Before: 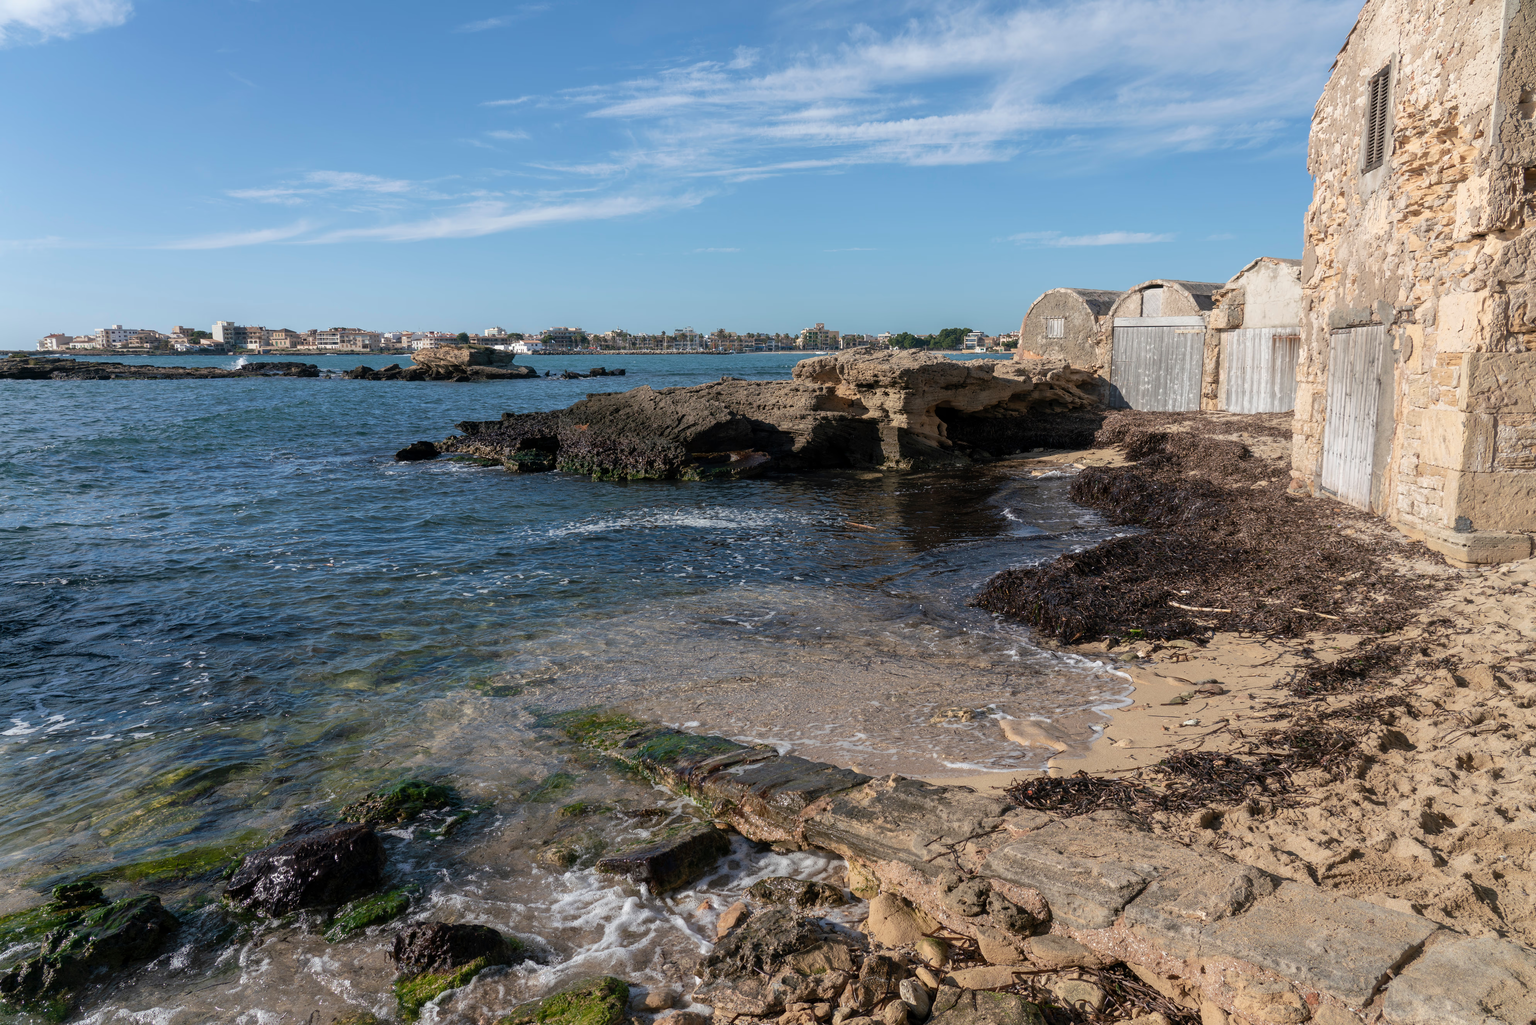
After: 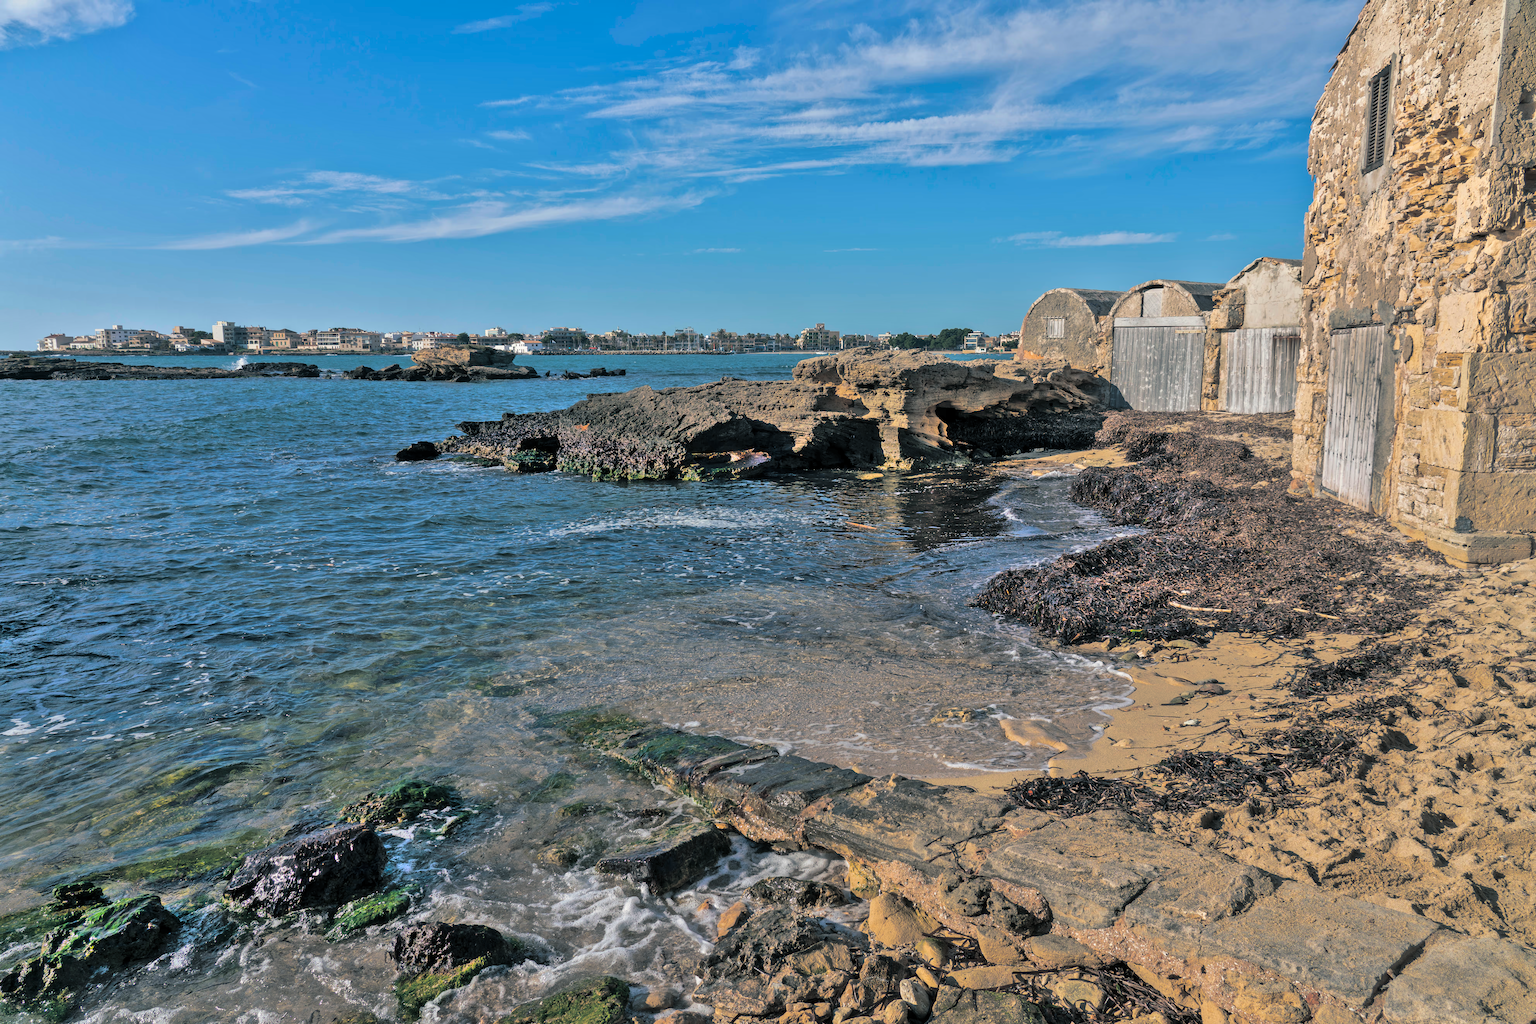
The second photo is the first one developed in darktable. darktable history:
color balance rgb: linear chroma grading › global chroma 15%, perceptual saturation grading › global saturation 30%
shadows and highlights: shadows 75, highlights -60.85, soften with gaussian
split-toning: shadows › hue 205.2°, shadows › saturation 0.29, highlights › hue 50.4°, highlights › saturation 0.38, balance -49.9
